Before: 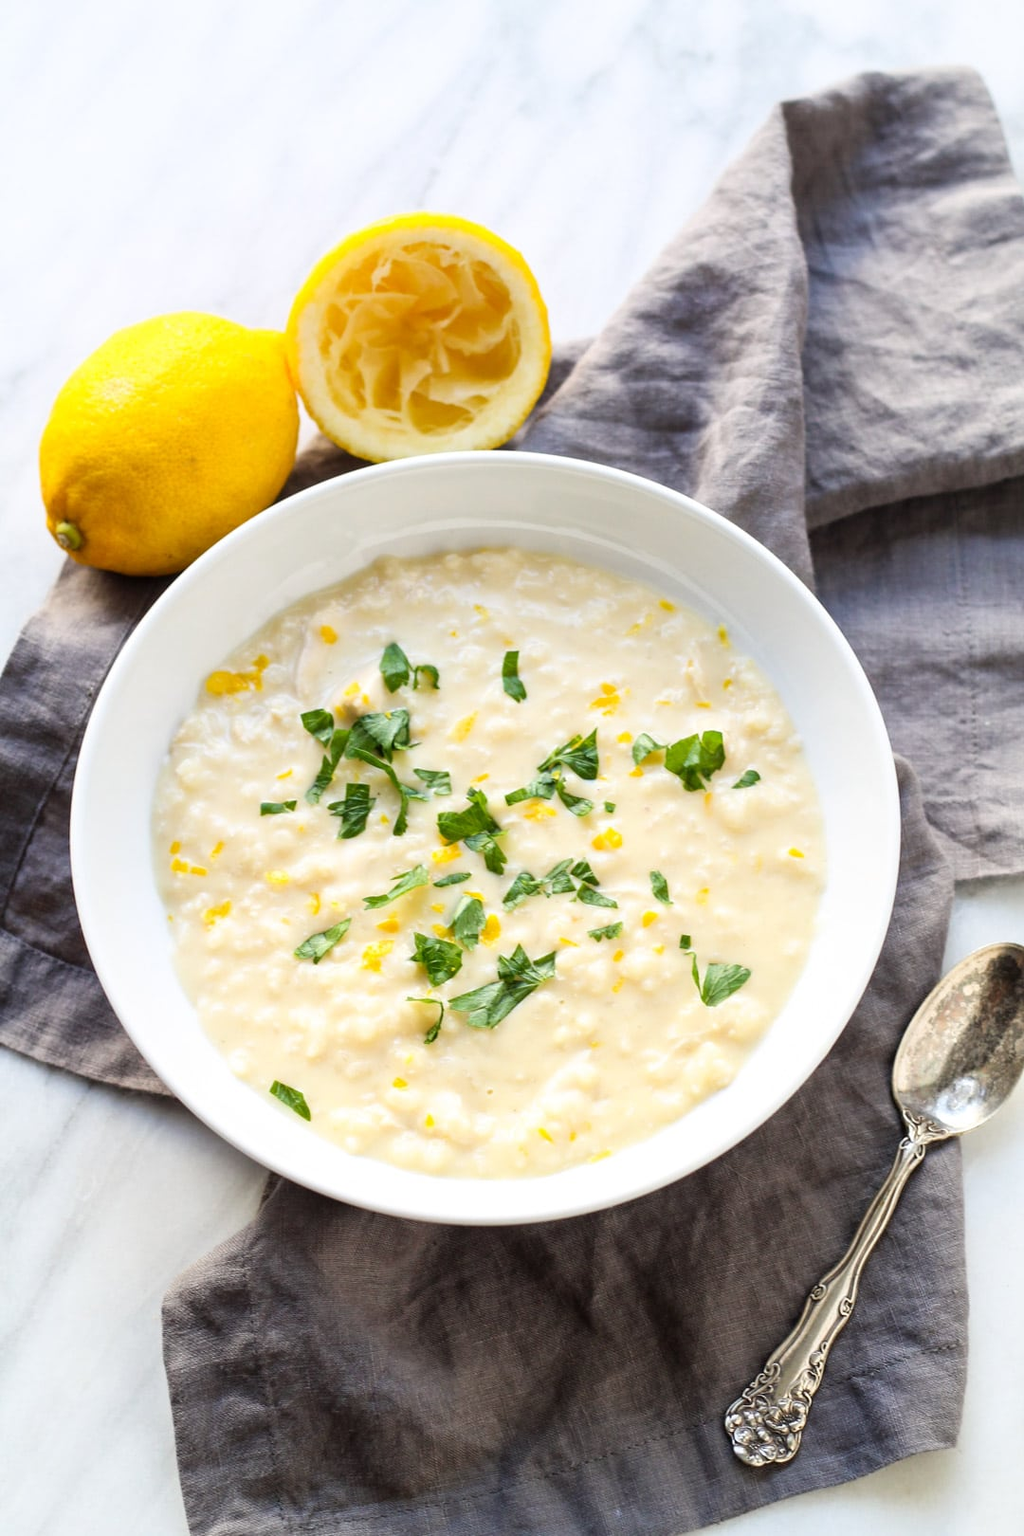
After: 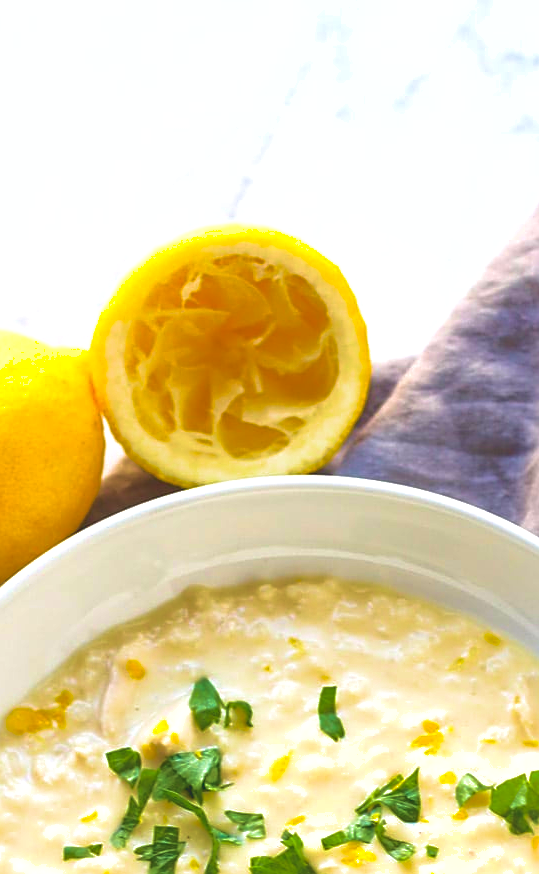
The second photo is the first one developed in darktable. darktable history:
contrast brightness saturation: contrast -0.1, brightness 0.042, saturation 0.079
crop: left 19.598%, right 30.41%, bottom 46.018%
color balance rgb: global offset › luminance 0.491%, perceptual saturation grading › global saturation 0.817%, perceptual brilliance grading › highlights 10.331%, perceptual brilliance grading › mid-tones 5.649%
sharpen: on, module defaults
velvia: strength 66.63%, mid-tones bias 0.975
shadows and highlights: on, module defaults
